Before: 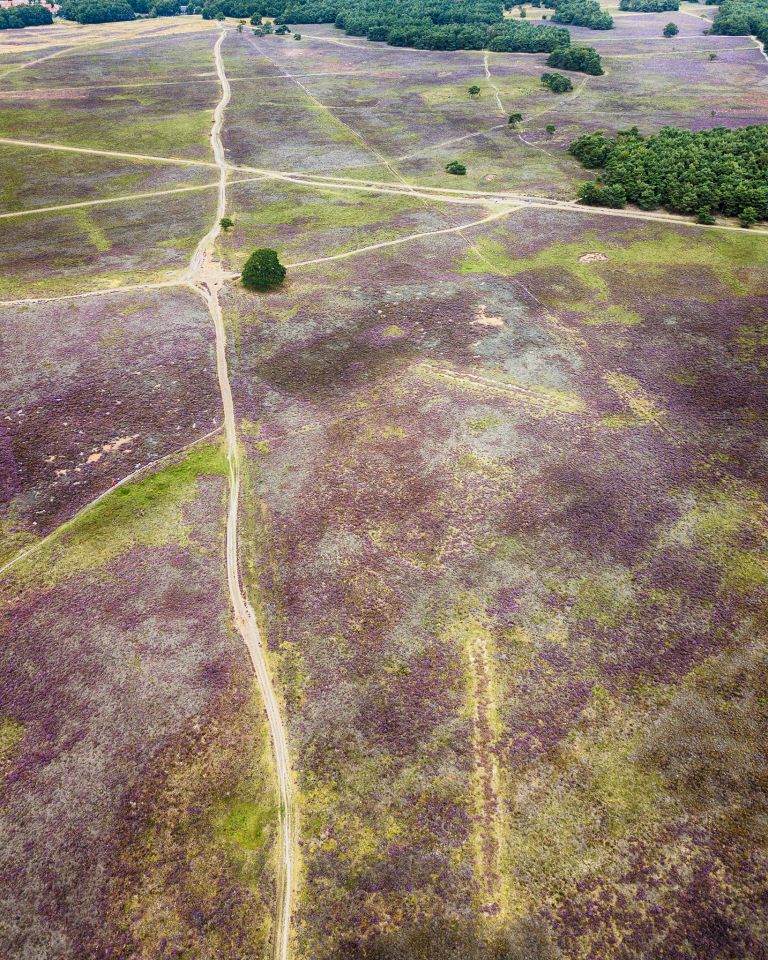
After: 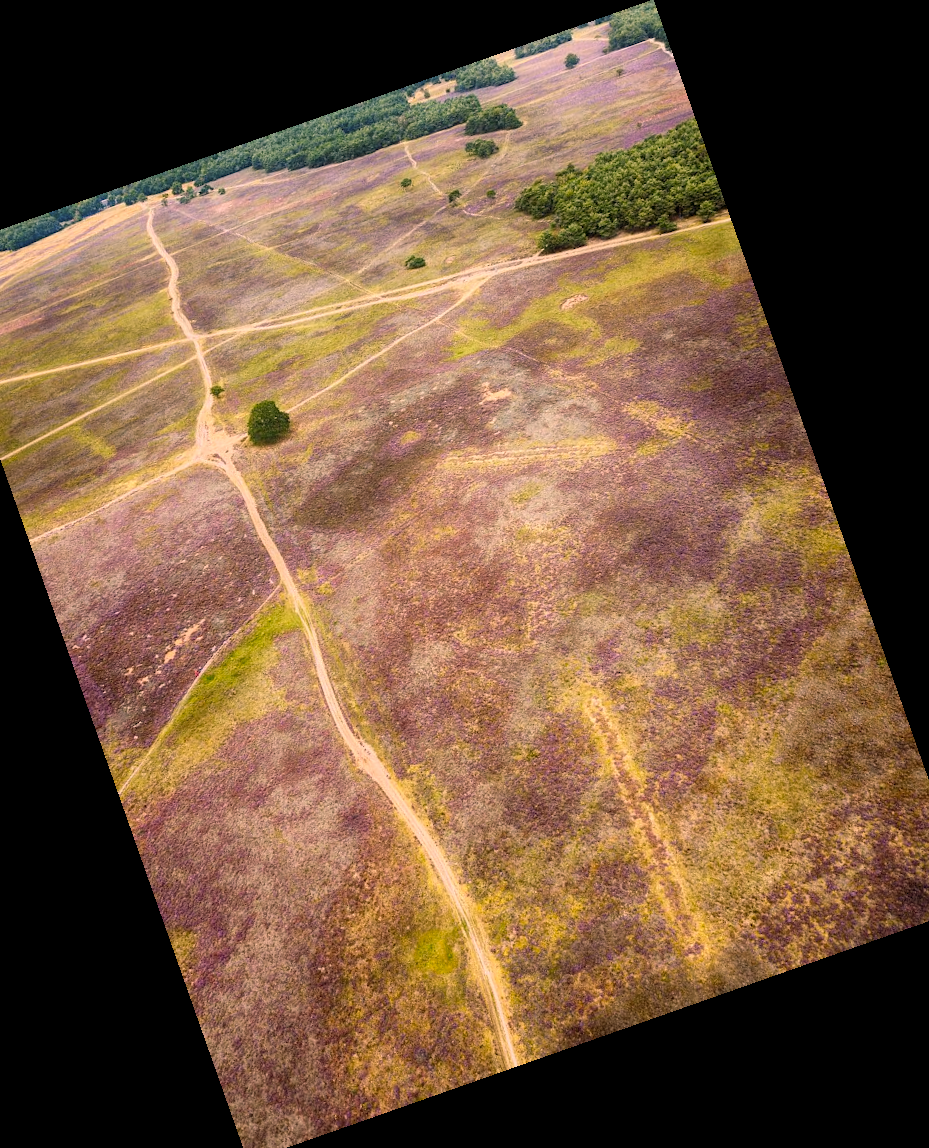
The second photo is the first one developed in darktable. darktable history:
crop and rotate: angle 19.43°, left 6.812%, right 4.125%, bottom 1.087%
color balance rgb: shadows lift › luminance -5%, shadows lift › chroma 1.1%, shadows lift › hue 219°, power › luminance 10%, power › chroma 2.83%, power › hue 60°, highlights gain › chroma 4.52%, highlights gain › hue 33.33°, saturation formula JzAzBz (2021)
